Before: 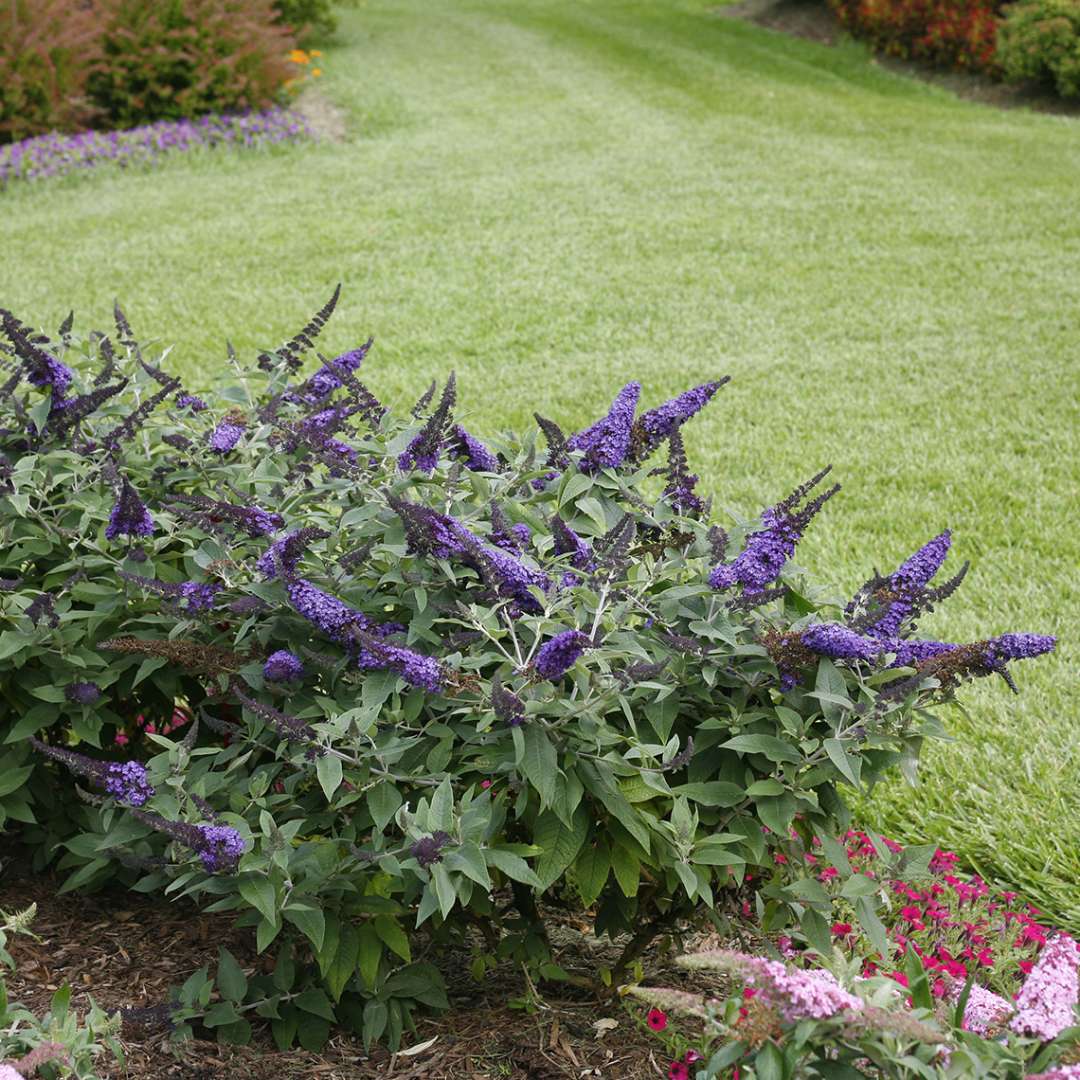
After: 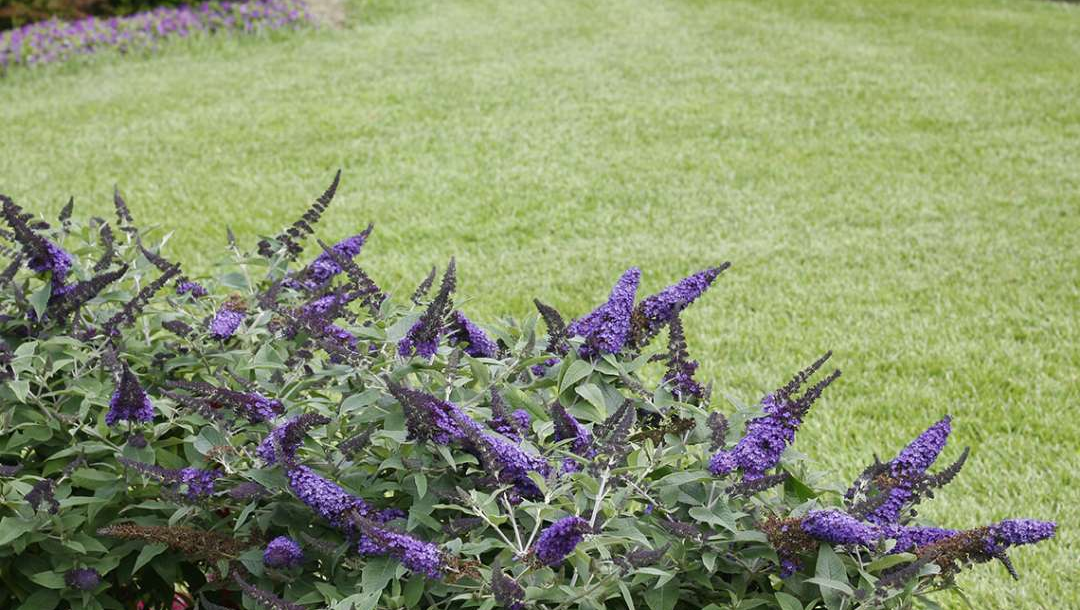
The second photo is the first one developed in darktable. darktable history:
crop and rotate: top 10.557%, bottom 32.945%
